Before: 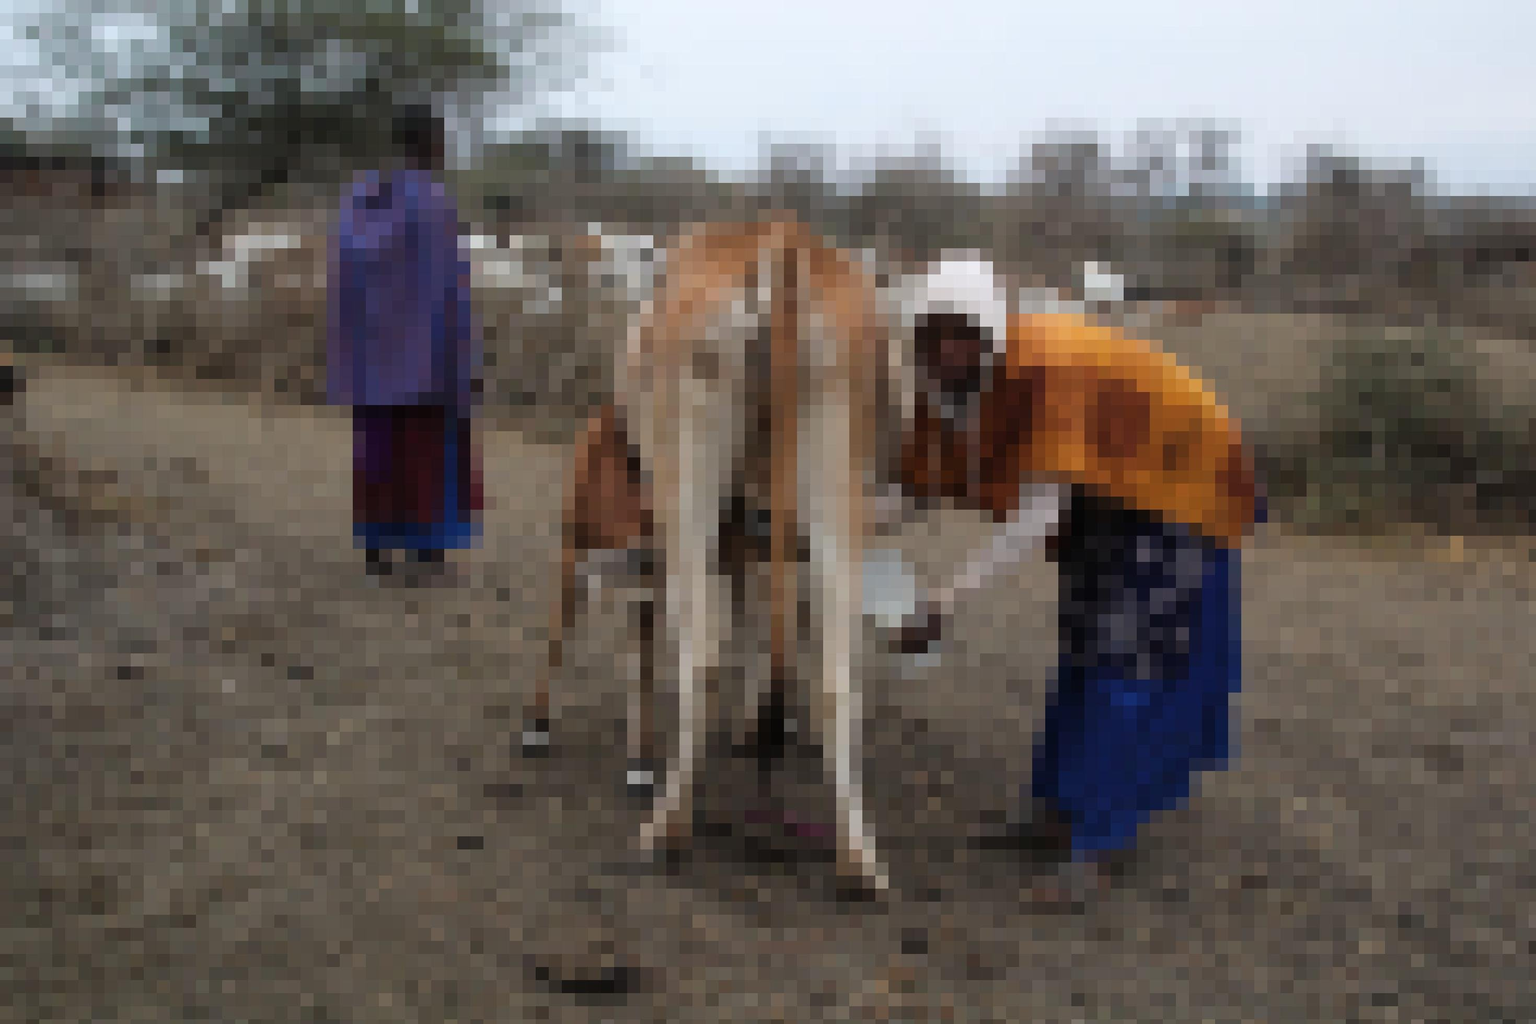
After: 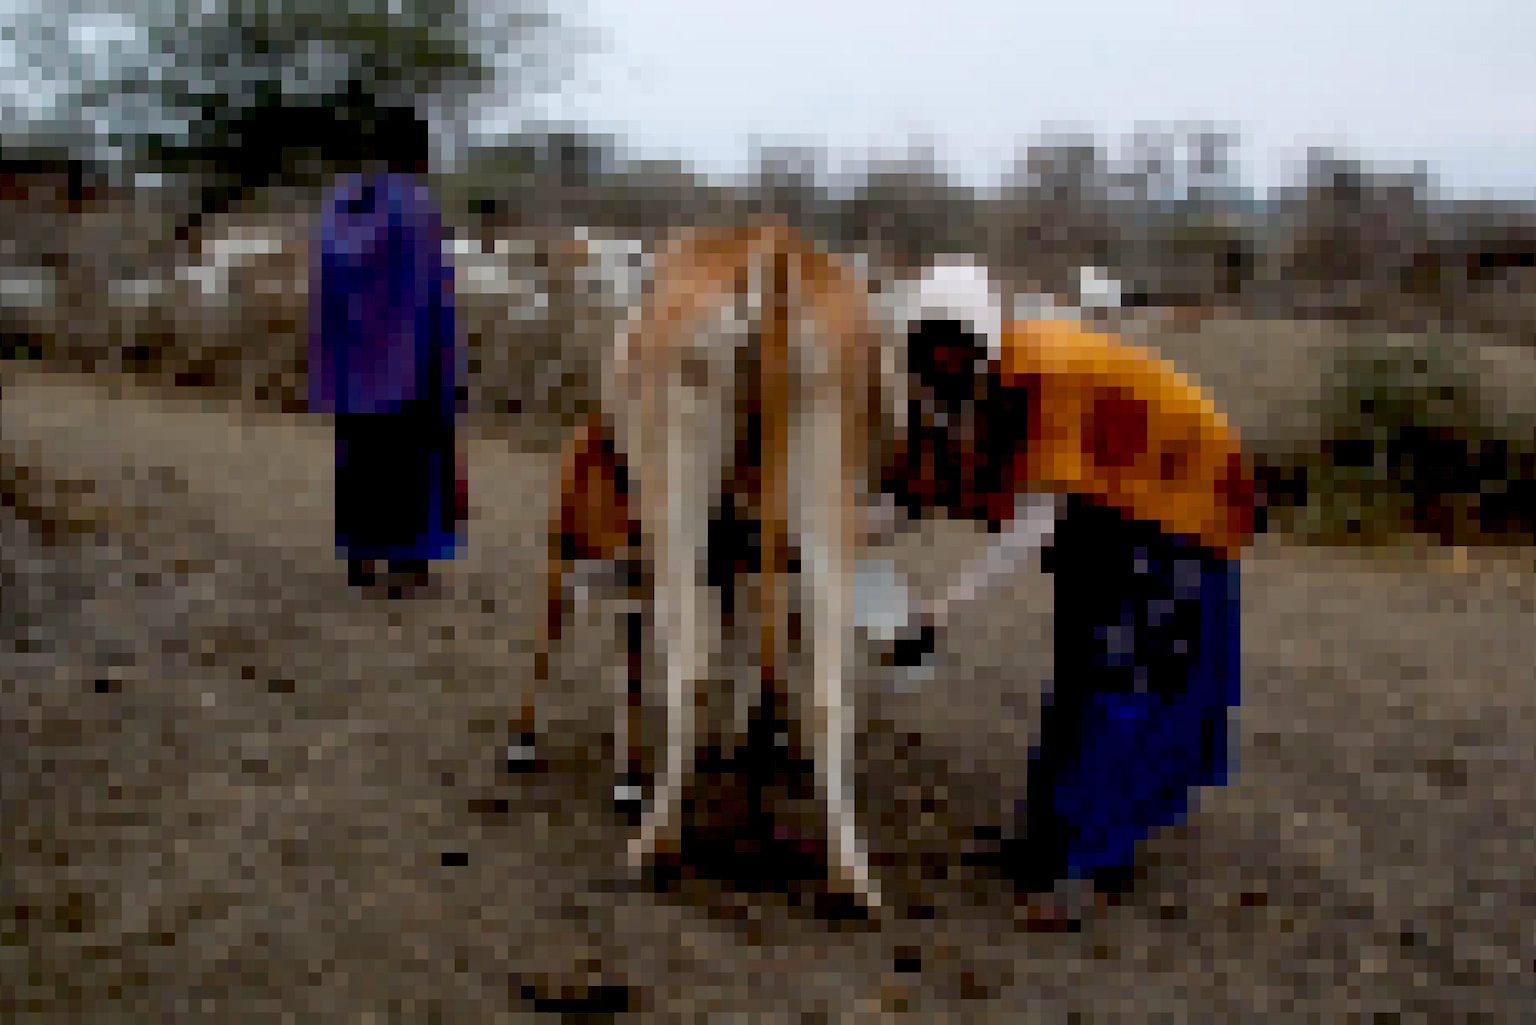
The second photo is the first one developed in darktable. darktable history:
crop: left 1.628%, right 0.271%, bottom 1.716%
exposure: black level correction 0.029, exposure -0.08 EV, compensate highlight preservation false
